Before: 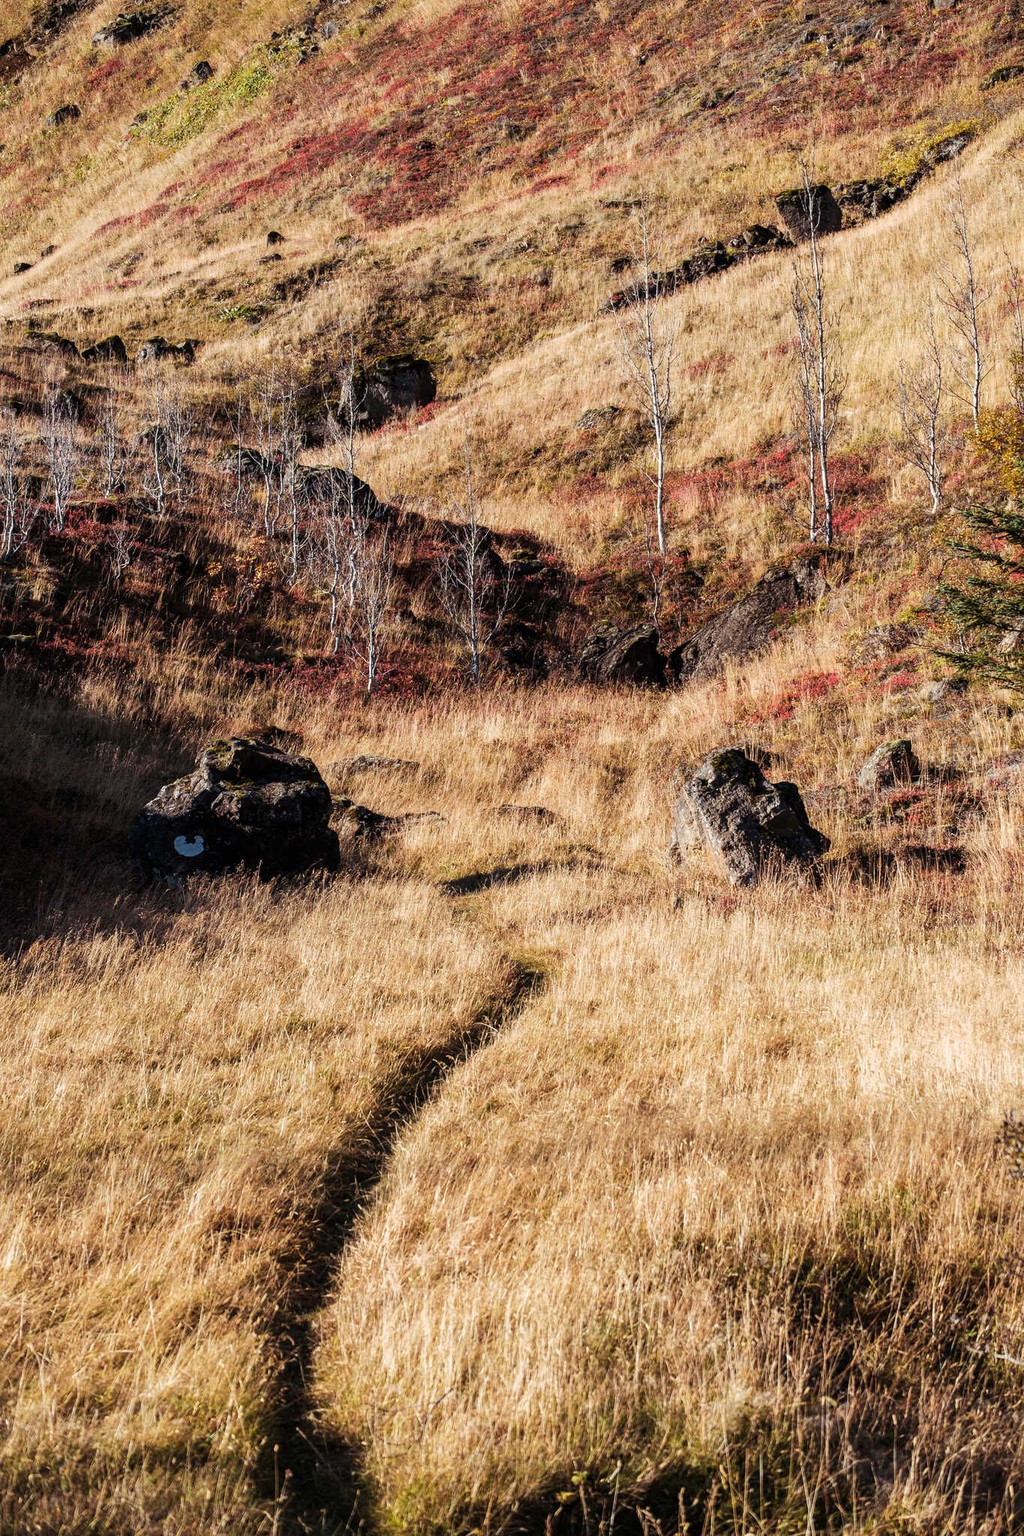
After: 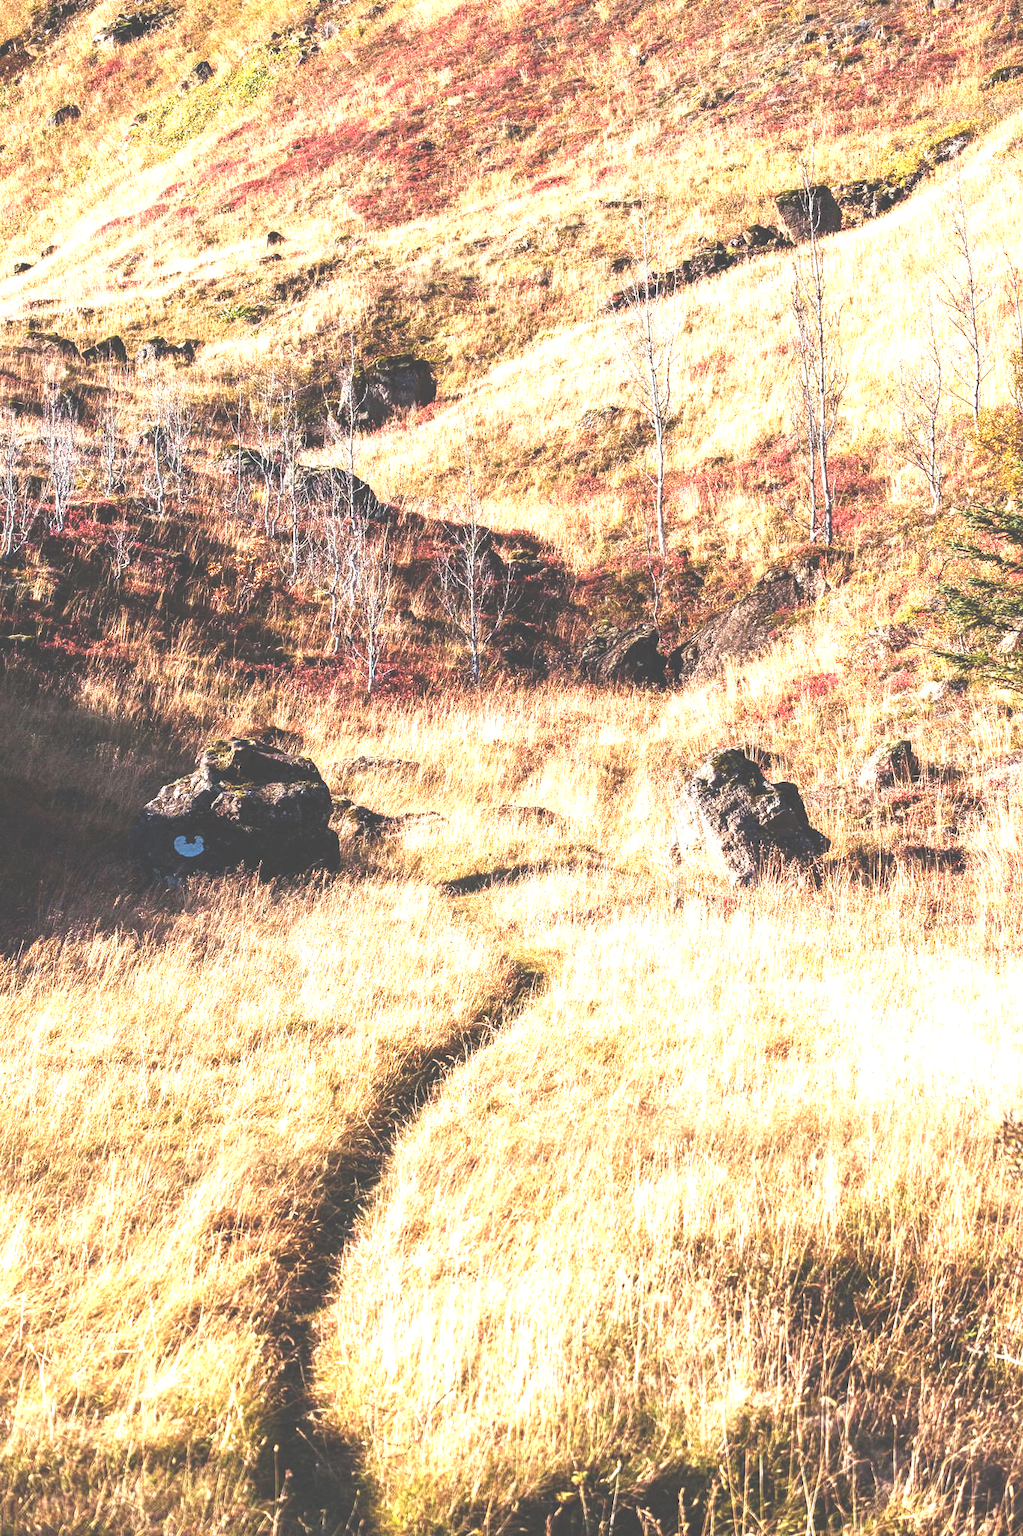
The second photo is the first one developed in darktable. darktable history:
velvia: on, module defaults
exposure: black level correction -0.023, exposure 1.397 EV, compensate highlight preservation false
